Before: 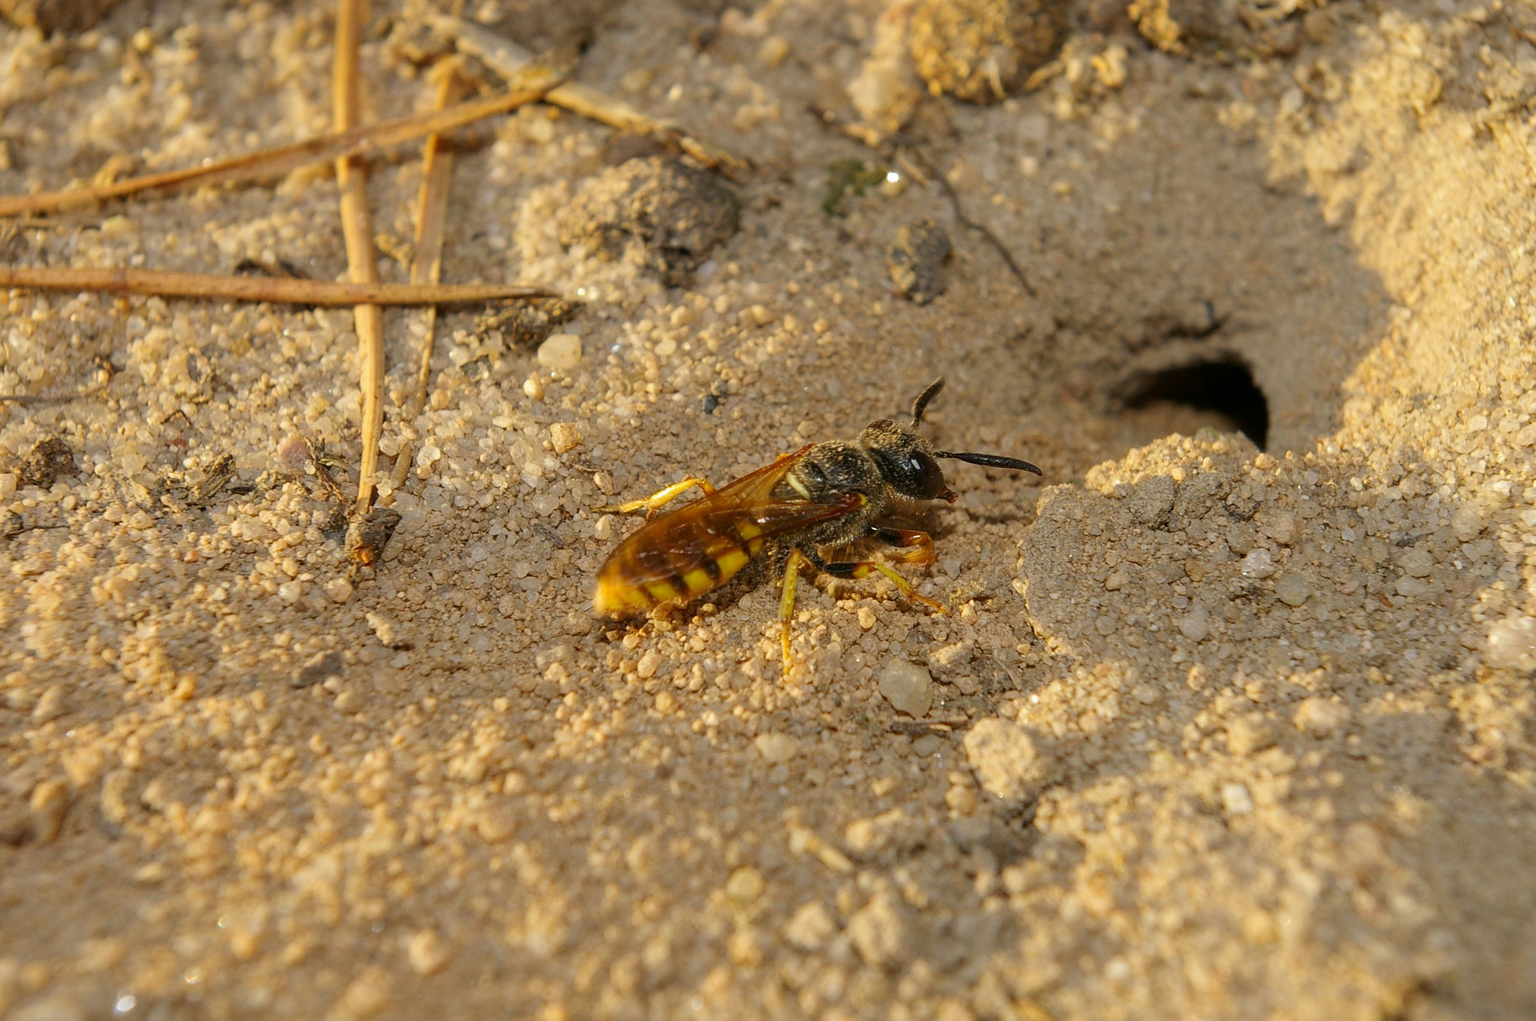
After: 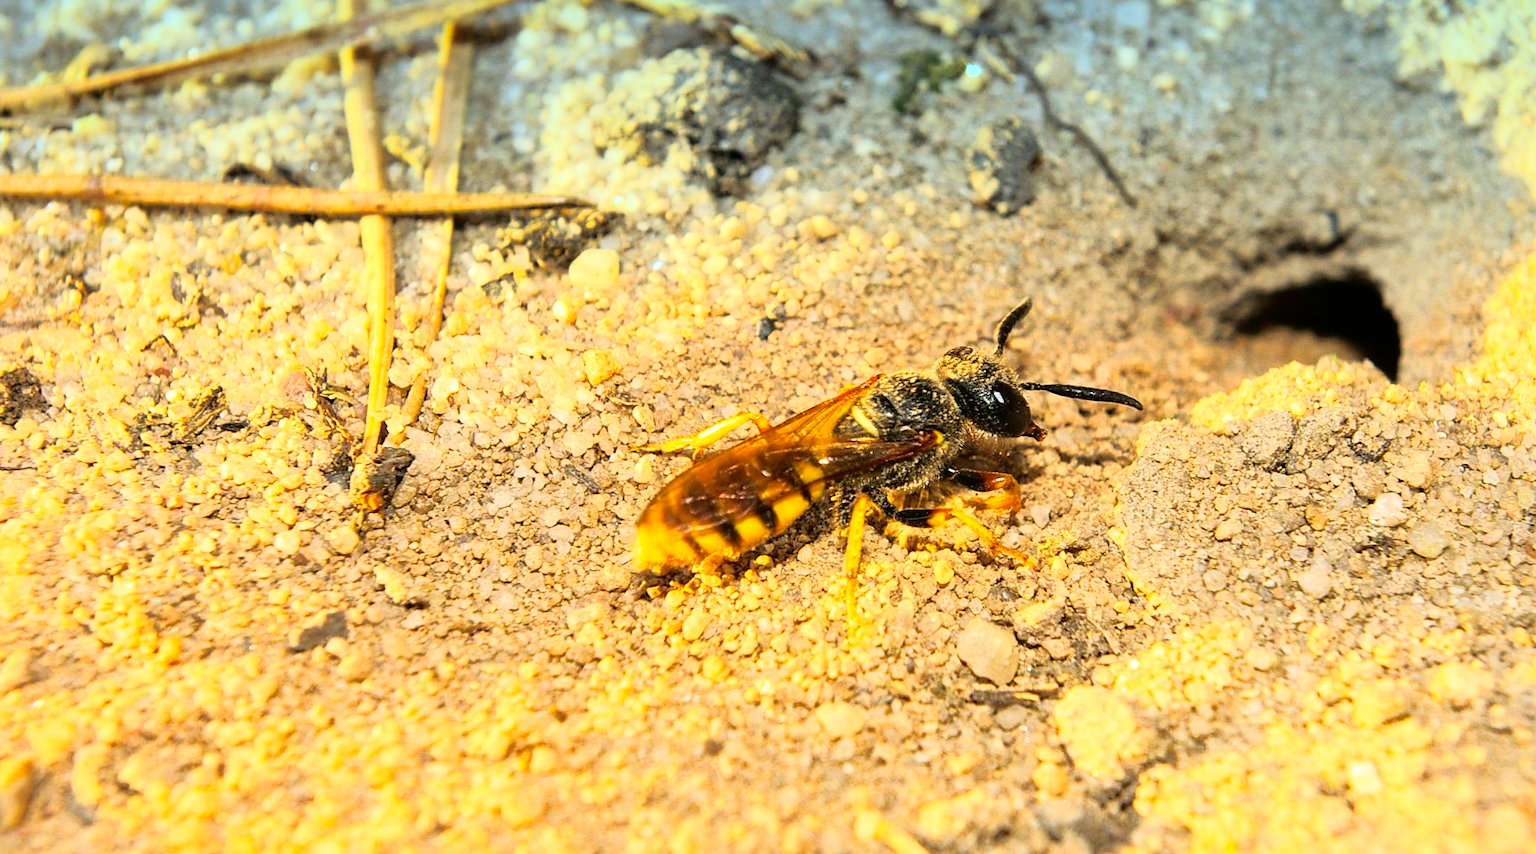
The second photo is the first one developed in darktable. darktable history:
graduated density: density 2.02 EV, hardness 44%, rotation 0.374°, offset 8.21, hue 208.8°, saturation 97%
exposure: exposure 0.493 EV, compensate highlight preservation false
contrast brightness saturation: contrast 0.04, saturation 0.07
rgb curve: curves: ch0 [(0, 0) (0.21, 0.15) (0.24, 0.21) (0.5, 0.75) (0.75, 0.96) (0.89, 0.99) (1, 1)]; ch1 [(0, 0.02) (0.21, 0.13) (0.25, 0.2) (0.5, 0.67) (0.75, 0.9) (0.89, 0.97) (1, 1)]; ch2 [(0, 0.02) (0.21, 0.13) (0.25, 0.2) (0.5, 0.67) (0.75, 0.9) (0.89, 0.97) (1, 1)], compensate middle gray true
crop and rotate: left 2.425%, top 11.305%, right 9.6%, bottom 15.08%
shadows and highlights: on, module defaults
